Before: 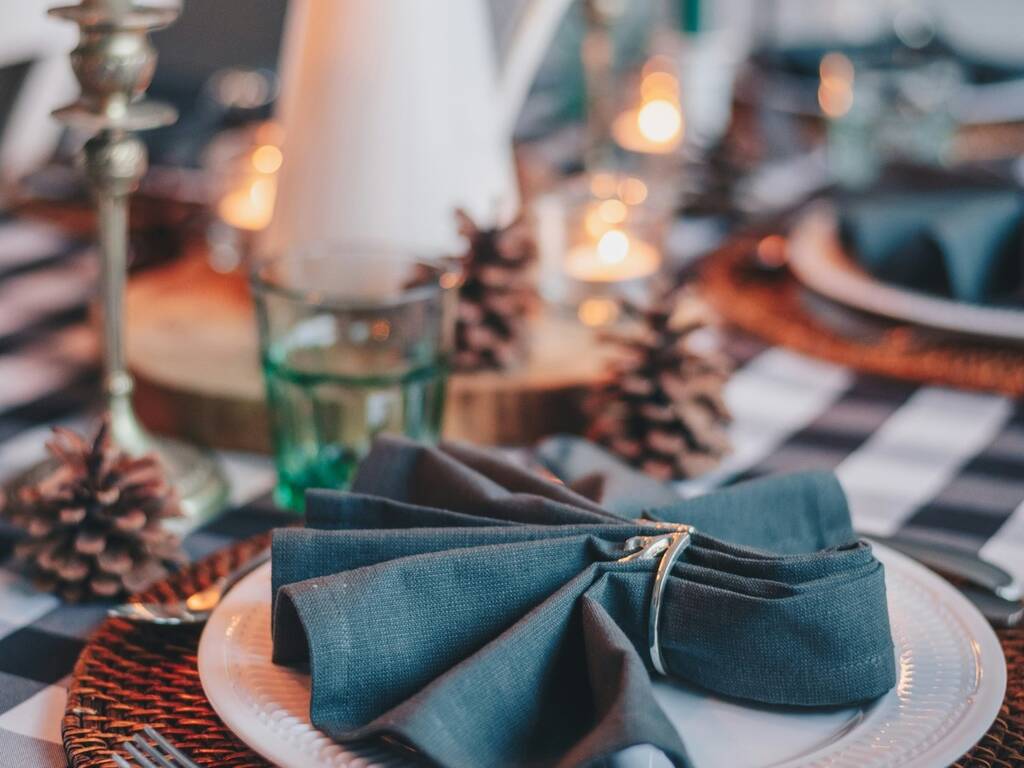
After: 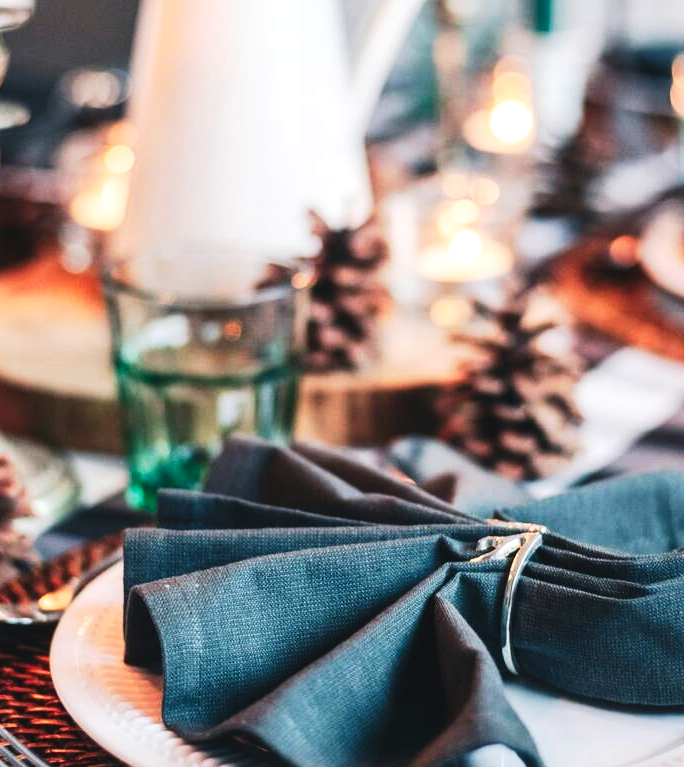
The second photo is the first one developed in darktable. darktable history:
tone curve: curves: ch0 [(0, 0.013) (0.104, 0.103) (0.258, 0.267) (0.448, 0.489) (0.709, 0.794) (0.895, 0.915) (0.994, 0.971)]; ch1 [(0, 0) (0.335, 0.298) (0.446, 0.416) (0.488, 0.488) (0.515, 0.504) (0.581, 0.615) (0.635, 0.661) (1, 1)]; ch2 [(0, 0) (0.314, 0.306) (0.436, 0.447) (0.502, 0.5) (0.538, 0.541) (0.568, 0.603) (0.641, 0.635) (0.717, 0.701) (1, 1)], preserve colors none
crop and rotate: left 14.469%, right 18.696%
tone equalizer: -8 EV -0.726 EV, -7 EV -0.709 EV, -6 EV -0.593 EV, -5 EV -0.393 EV, -3 EV 0.378 EV, -2 EV 0.6 EV, -1 EV 0.678 EV, +0 EV 0.758 EV, edges refinement/feathering 500, mask exposure compensation -1.57 EV, preserve details no
